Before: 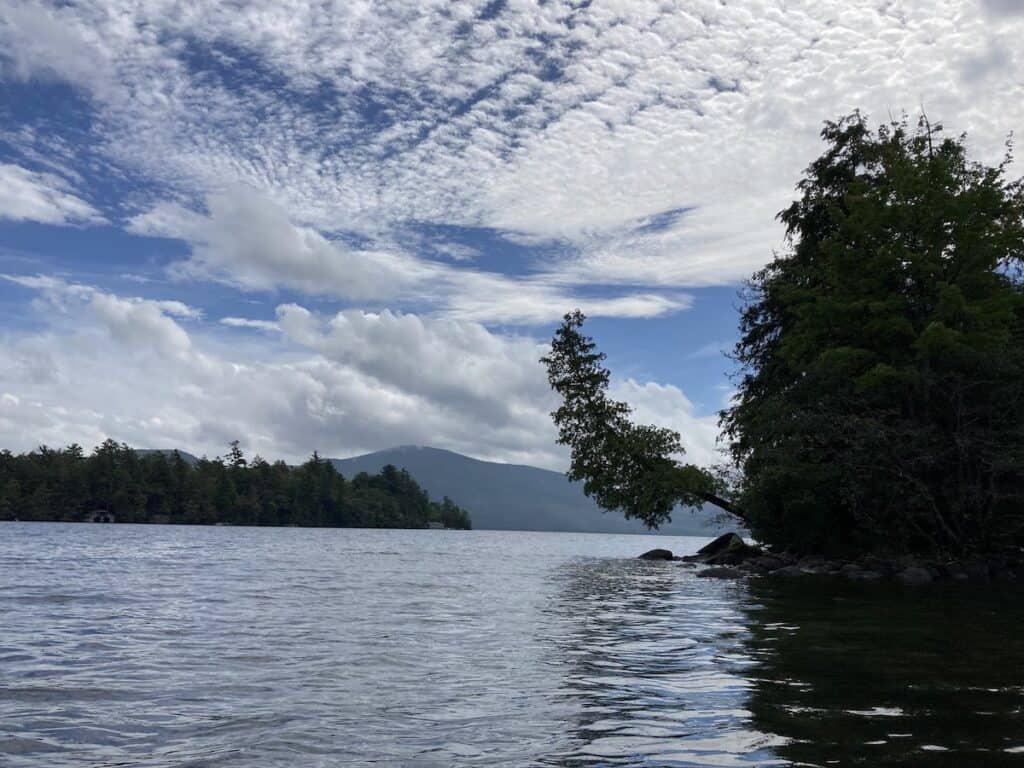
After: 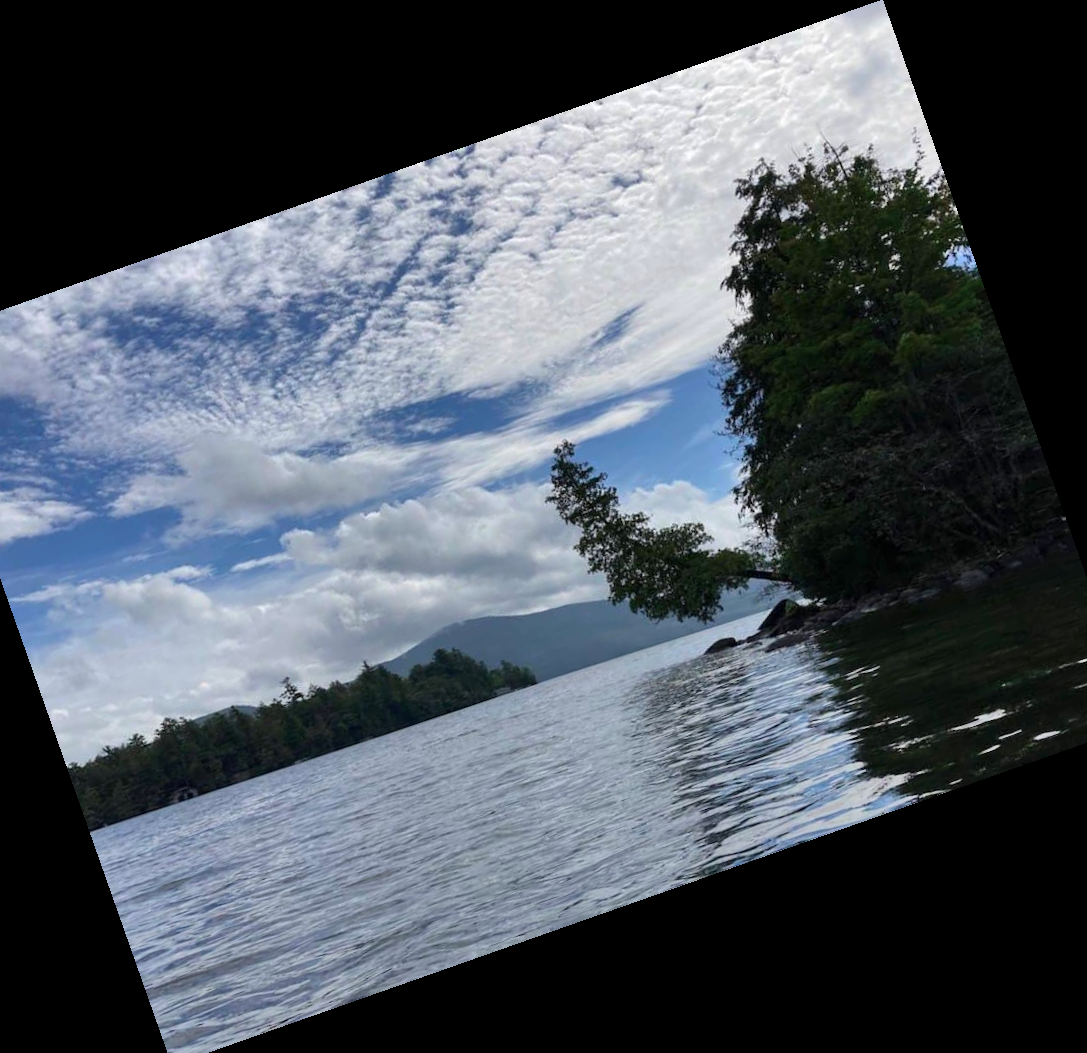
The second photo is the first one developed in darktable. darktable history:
crop and rotate: angle 19.43°, left 6.812%, right 4.125%, bottom 1.087%
shadows and highlights: radius 118.69, shadows 42.21, highlights -61.56, soften with gaussian
